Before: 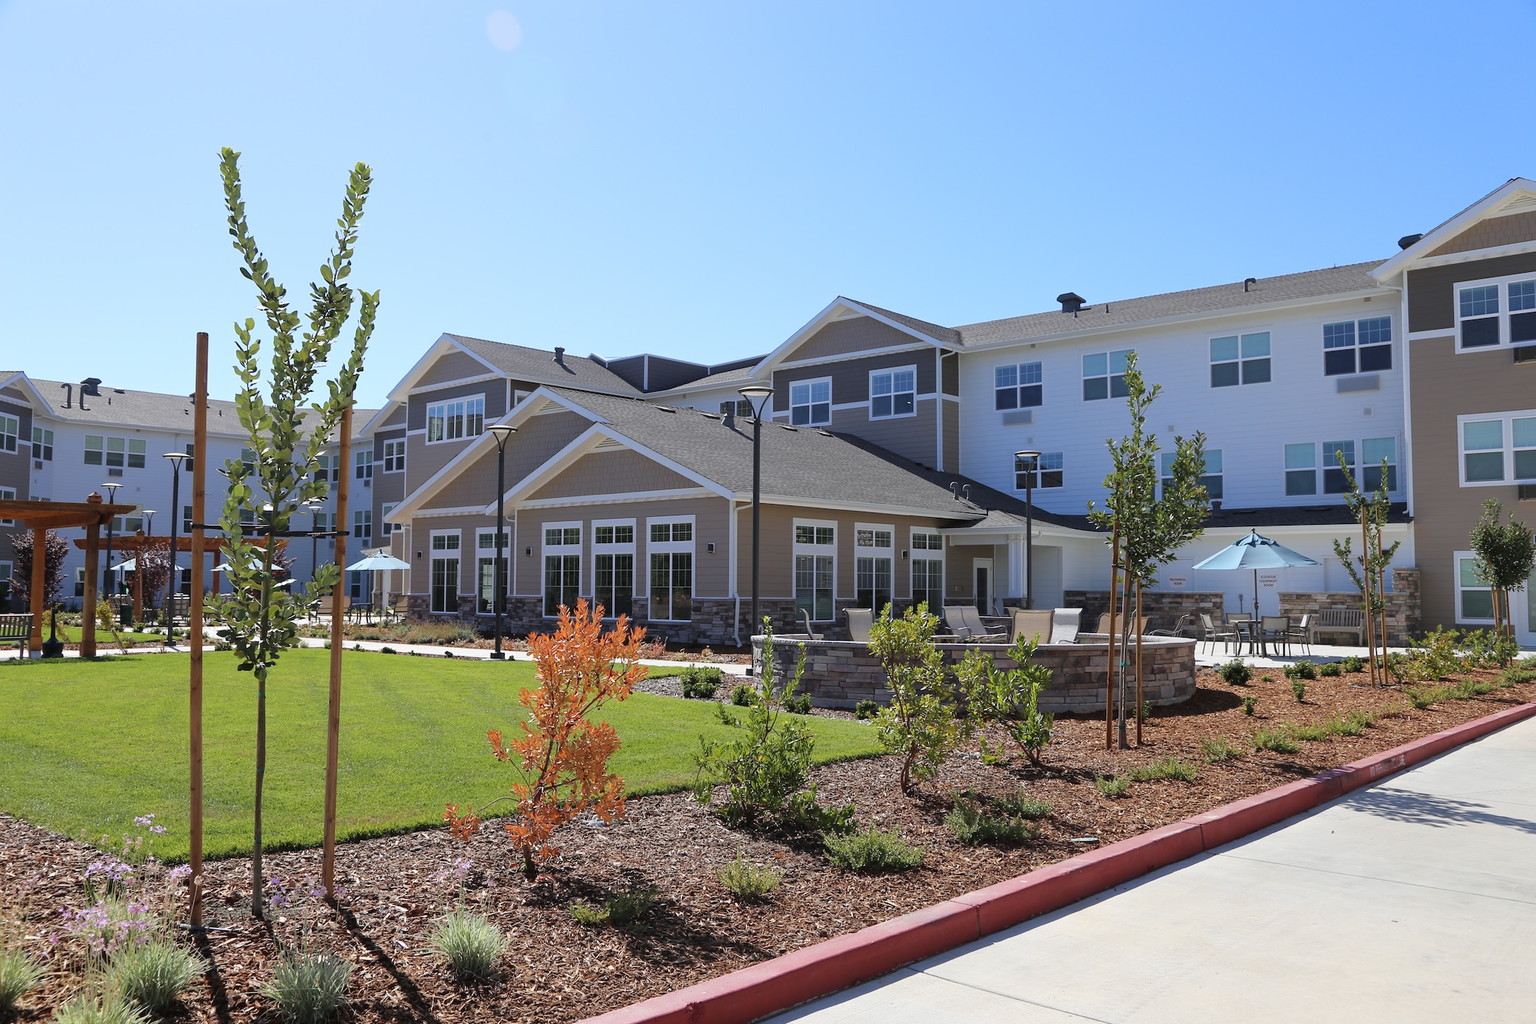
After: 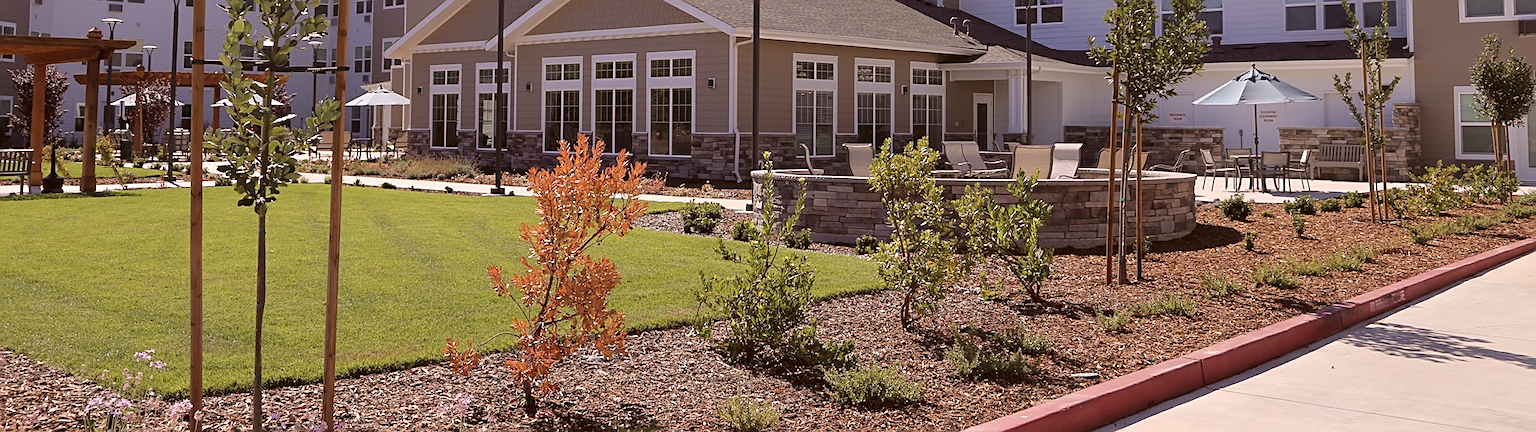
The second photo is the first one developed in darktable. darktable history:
color correction: highlights a* 10.25, highlights b* 9.75, shadows a* 8.97, shadows b* 8.27, saturation 0.816
sharpen: on, module defaults
crop: top 45.421%, bottom 12.296%
